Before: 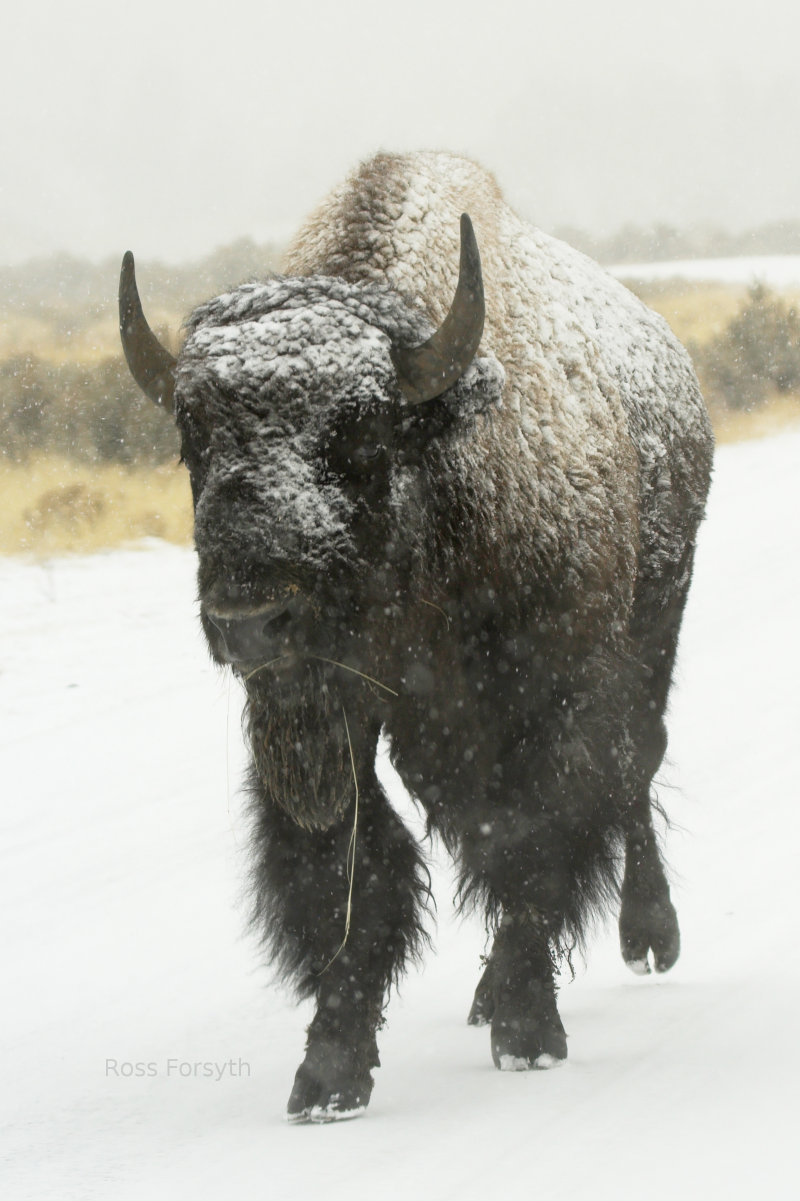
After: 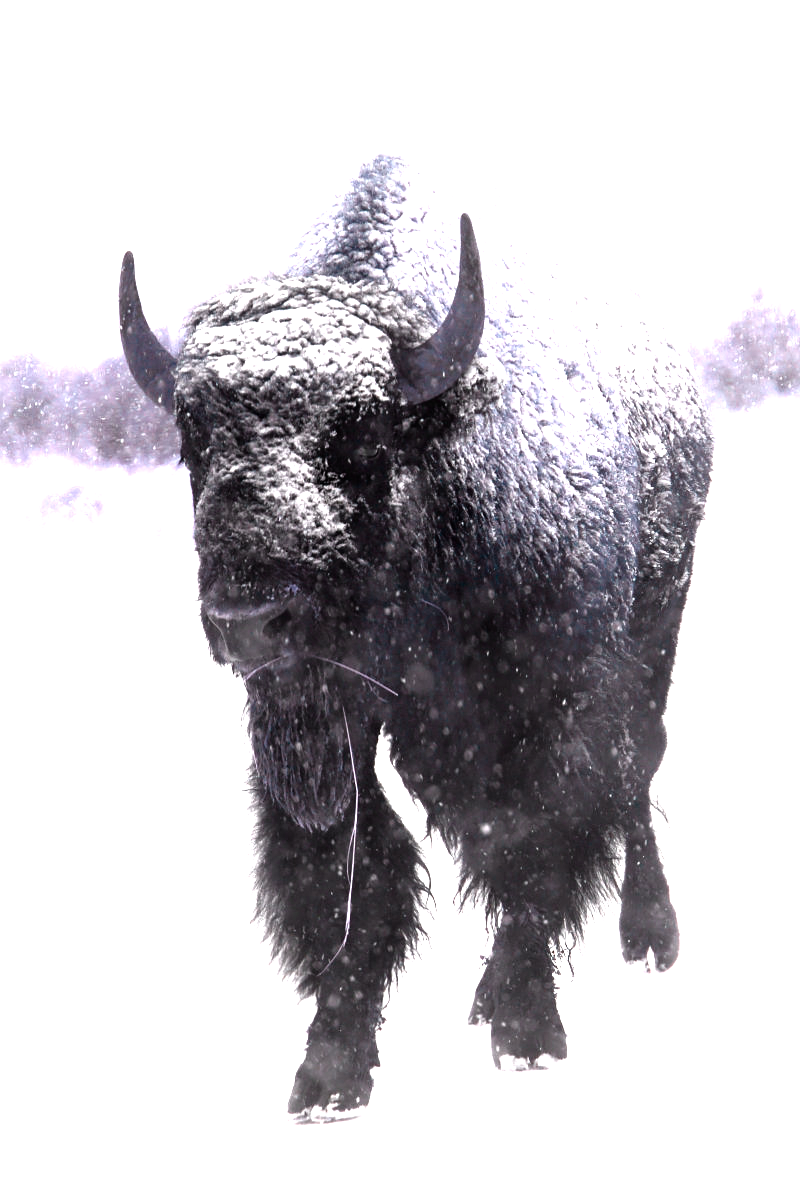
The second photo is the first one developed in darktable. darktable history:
exposure: black level correction 0, exposure 0.499 EV, compensate exposure bias true, compensate highlight preservation false
tone equalizer: -8 EV -0.447 EV, -7 EV -0.425 EV, -6 EV -0.344 EV, -5 EV -0.251 EV, -3 EV 0.243 EV, -2 EV 0.34 EV, -1 EV 0.387 EV, +0 EV 0.406 EV
color balance rgb: perceptual saturation grading › global saturation 15.626%, perceptual saturation grading › highlights -19.053%, perceptual saturation grading › shadows 19.117%, hue shift -150.24°, contrast 34.706%, saturation formula JzAzBz (2021)
sharpen: amount 0.202
